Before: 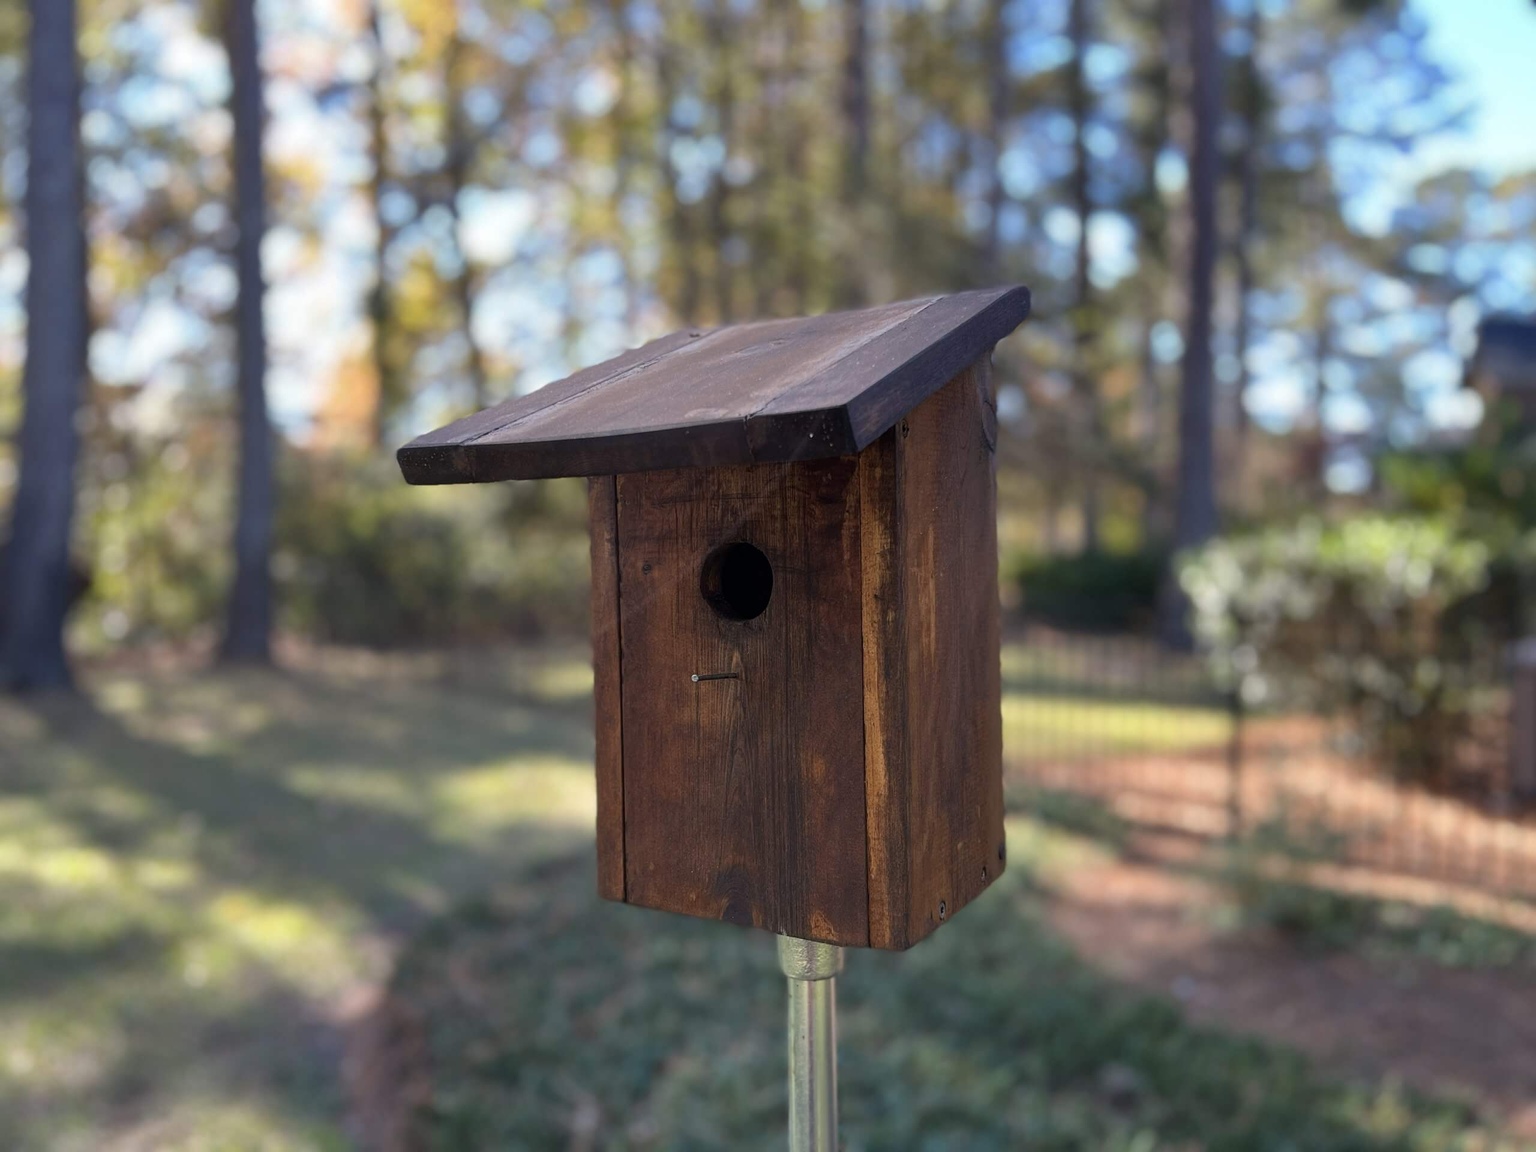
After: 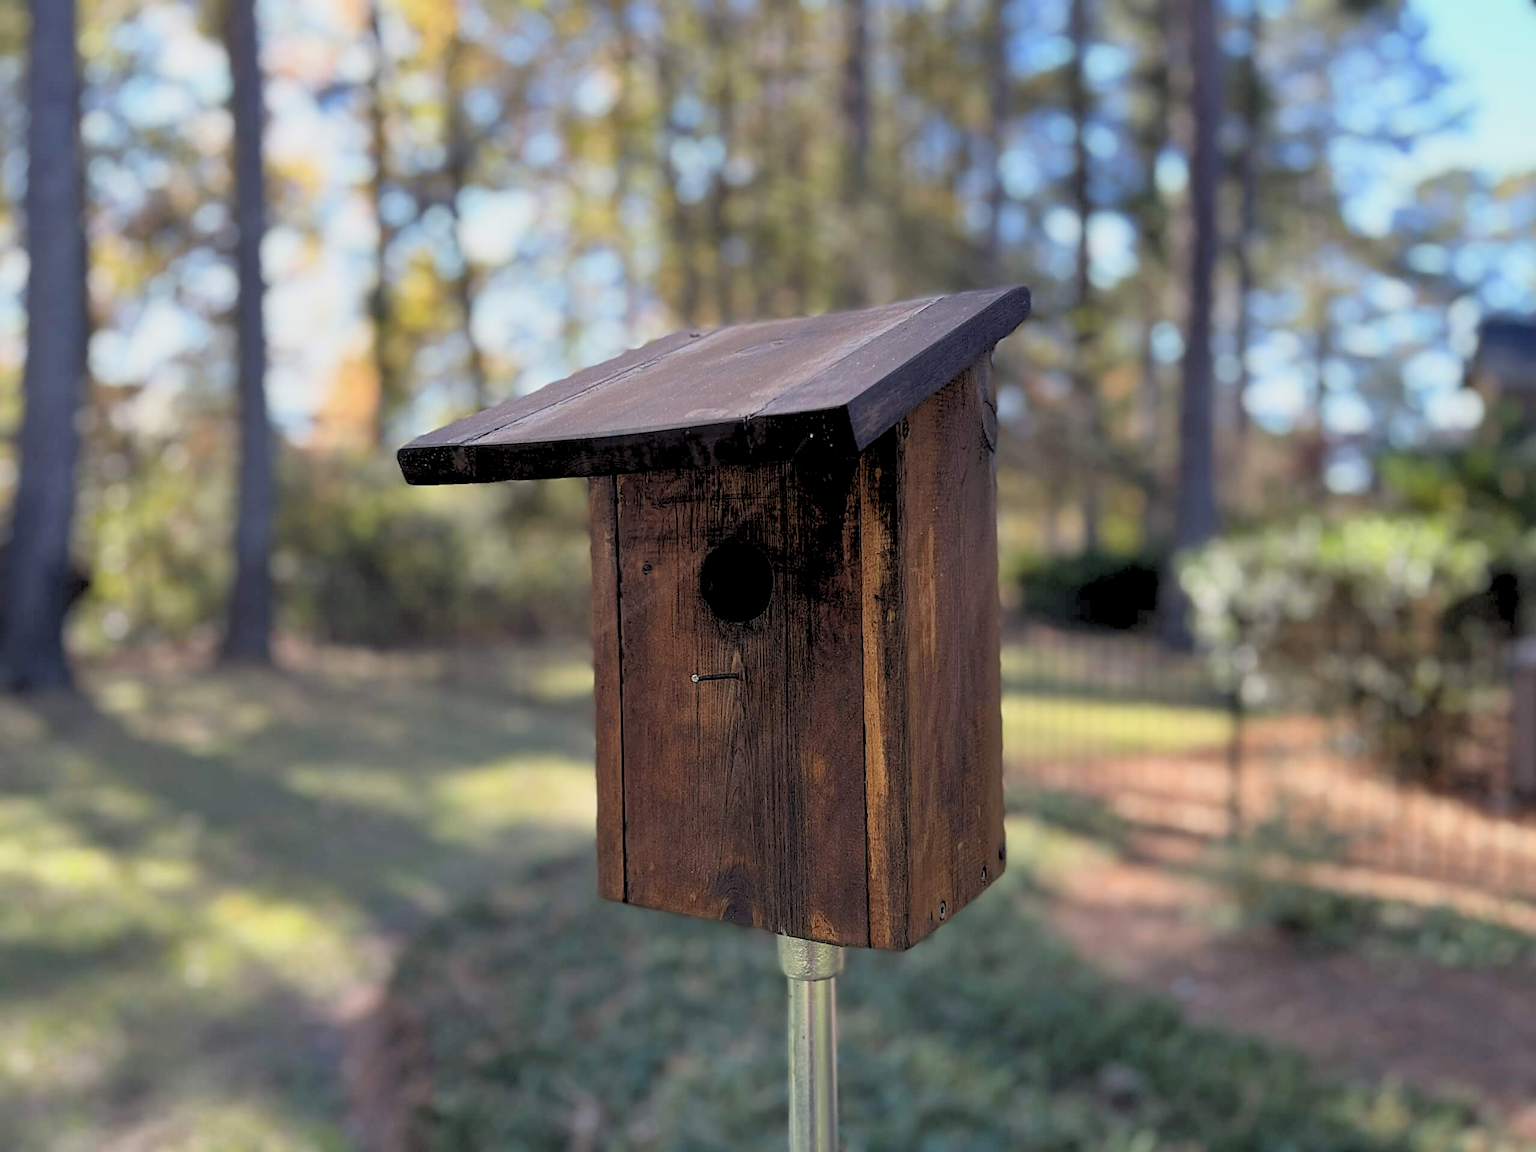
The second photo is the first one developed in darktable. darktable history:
rgb curve: curves: ch0 [(0, 0) (0.078, 0.051) (0.929, 0.956) (1, 1)], compensate middle gray true
sharpen: on, module defaults
rgb levels: preserve colors sum RGB, levels [[0.038, 0.433, 0.934], [0, 0.5, 1], [0, 0.5, 1]]
